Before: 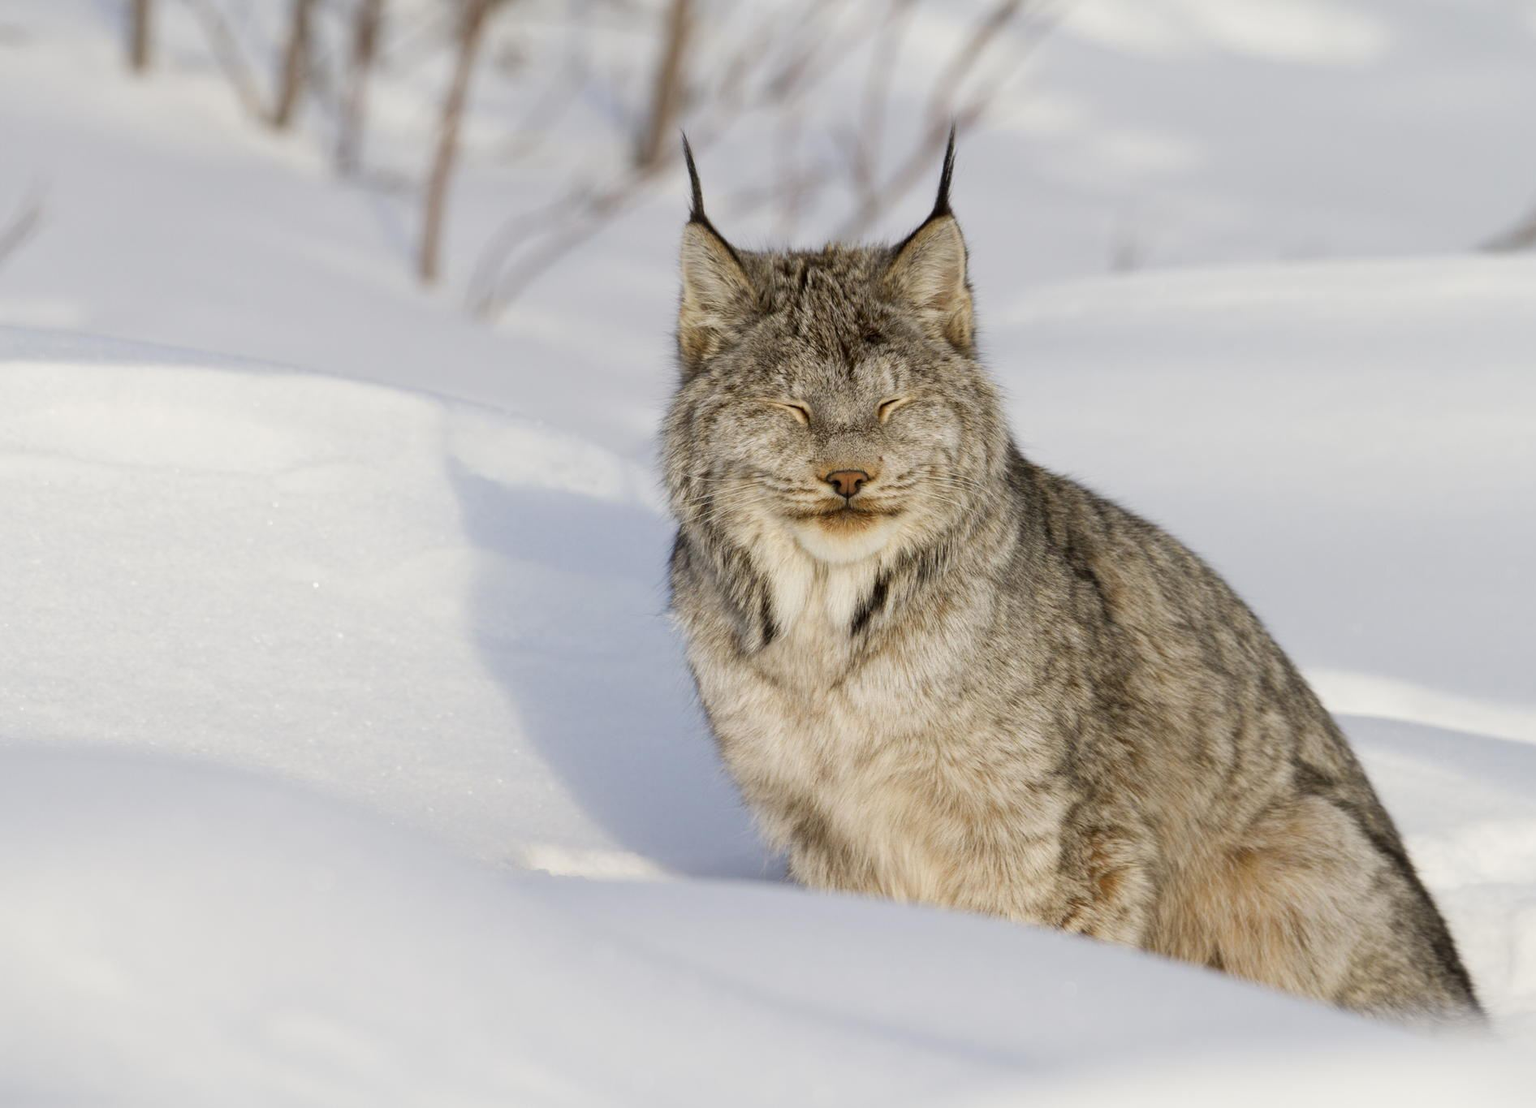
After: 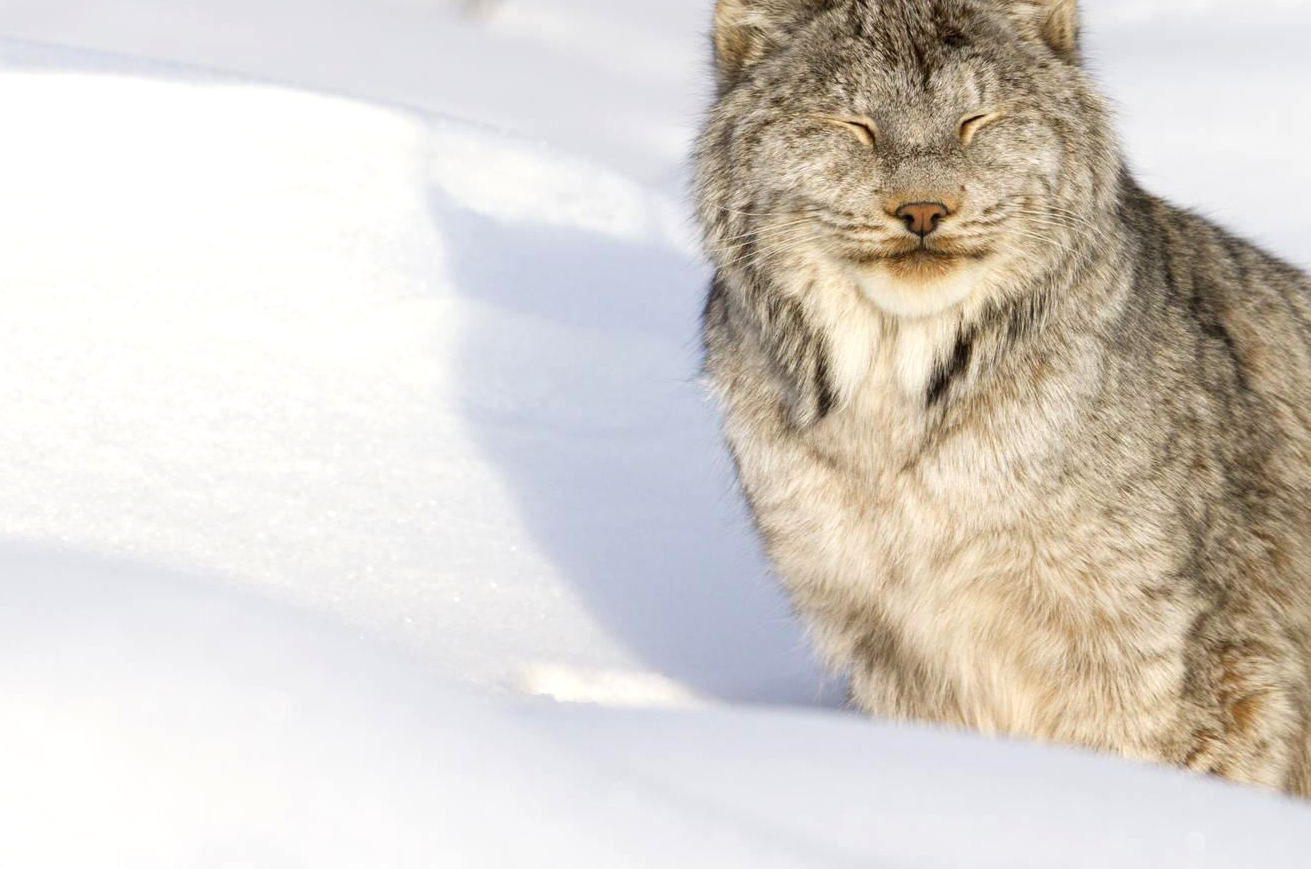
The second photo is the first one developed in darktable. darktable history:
color zones: curves: ch2 [(0, 0.5) (0.143, 0.5) (0.286, 0.489) (0.415, 0.421) (0.571, 0.5) (0.714, 0.5) (0.857, 0.5) (1, 0.5)]
crop: left 6.488%, top 27.668%, right 24.183%, bottom 8.656%
exposure: black level correction 0, exposure 0.5 EV, compensate highlight preservation false
